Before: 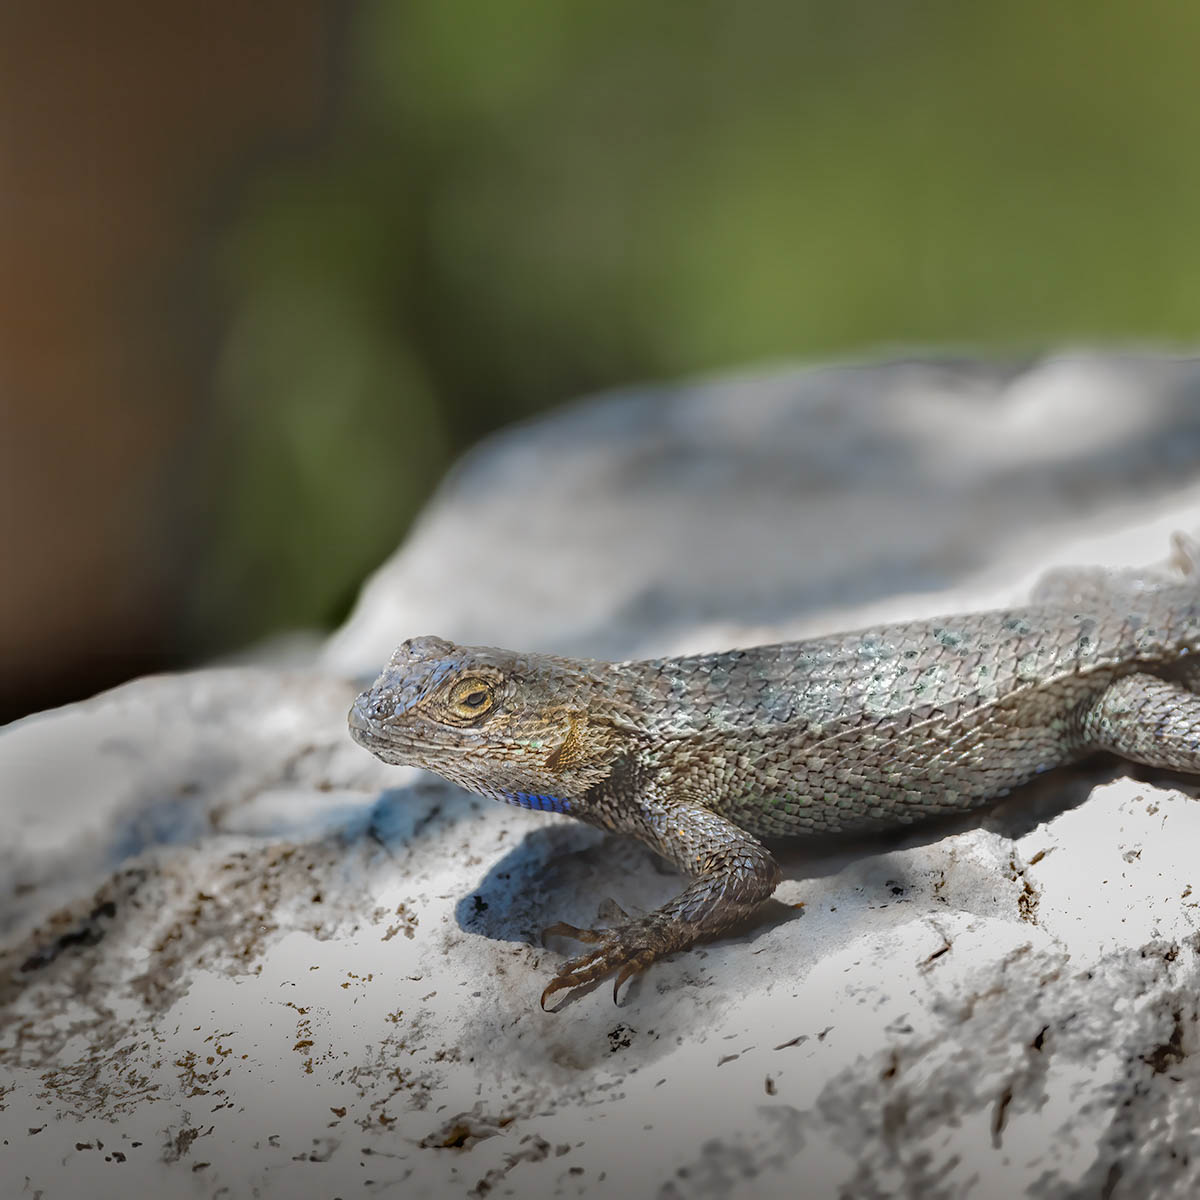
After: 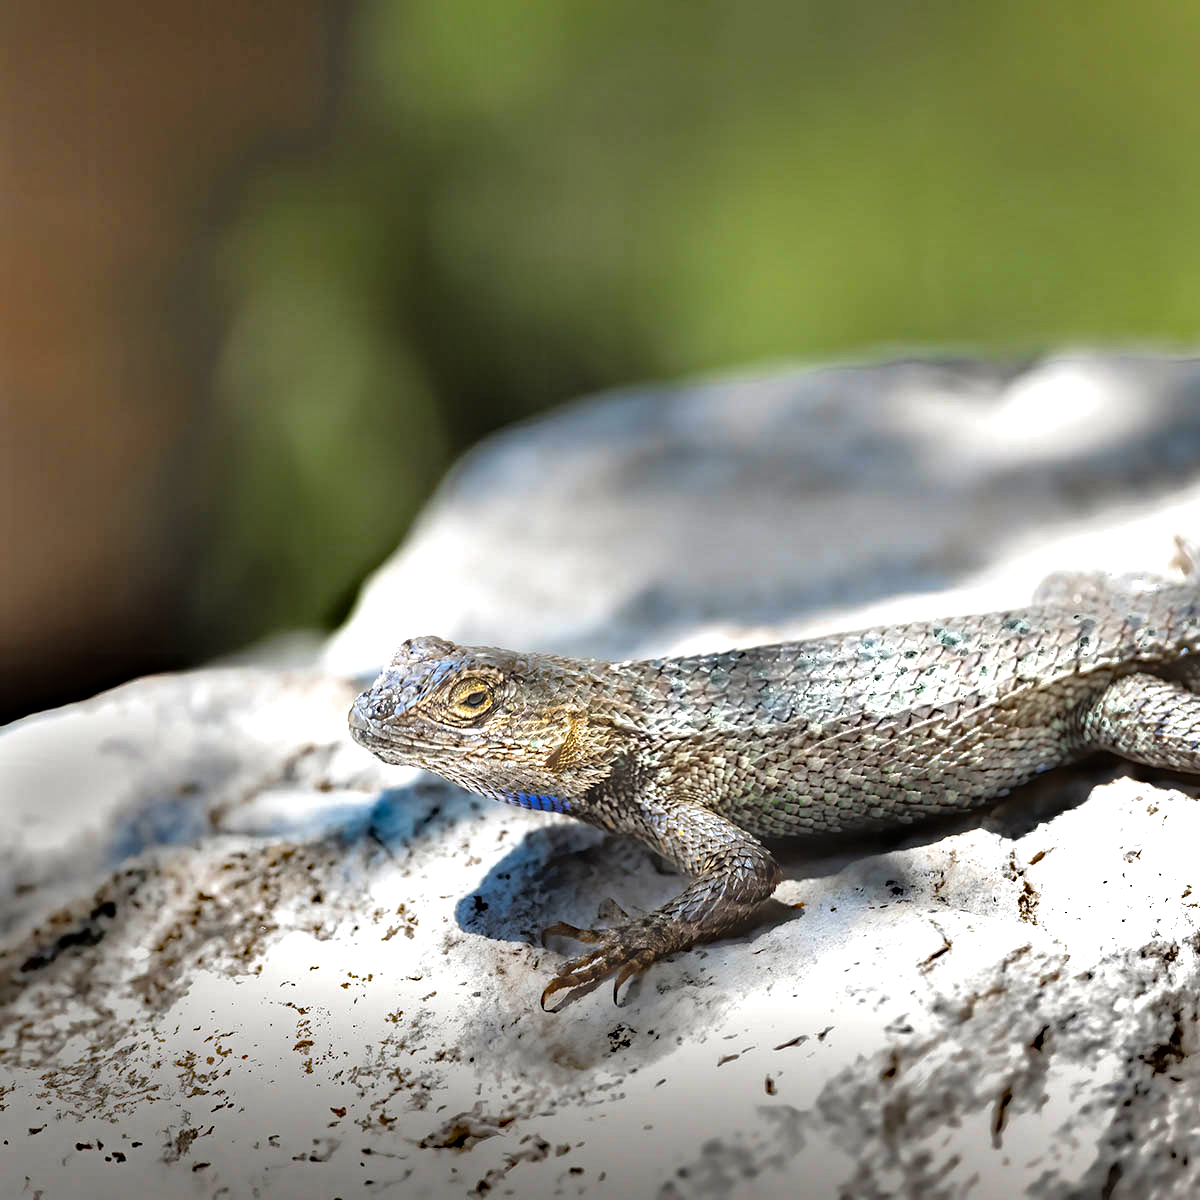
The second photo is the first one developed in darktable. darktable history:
haze removal: strength 0.277, distance 0.253, compatibility mode true, adaptive false
tone equalizer: -8 EV -1.11 EV, -7 EV -1.05 EV, -6 EV -0.879 EV, -5 EV -0.601 EV, -3 EV 0.574 EV, -2 EV 0.877 EV, -1 EV 0.995 EV, +0 EV 1.05 EV
shadows and highlights: shadows 59.51, soften with gaussian
